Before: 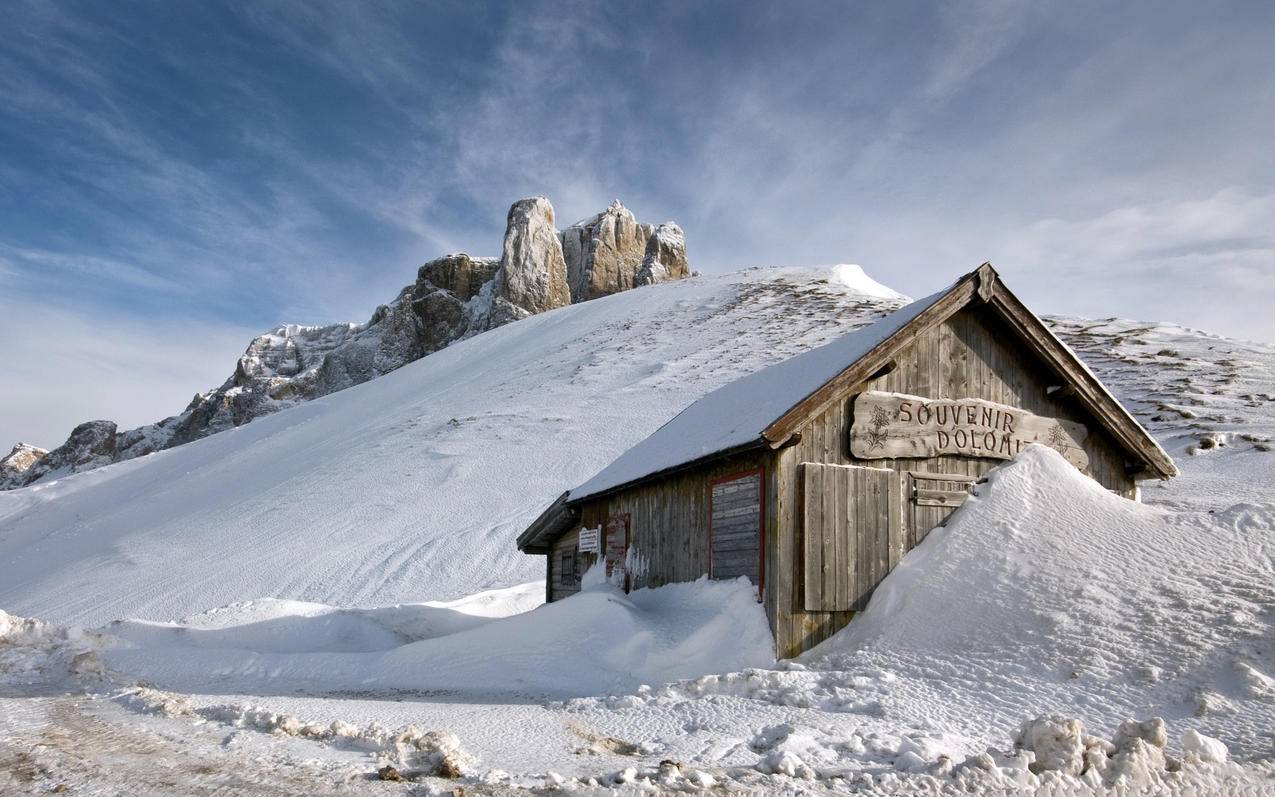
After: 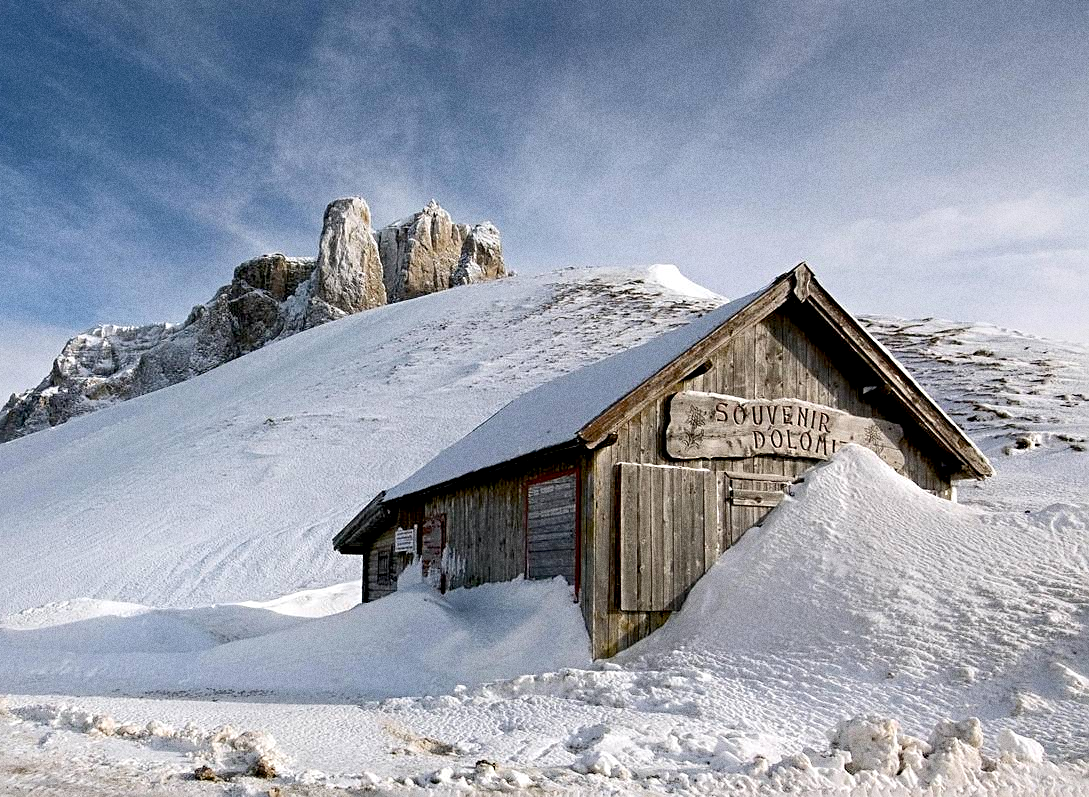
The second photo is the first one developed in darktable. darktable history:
exposure: black level correction 0.01, exposure 0.011 EV, compensate highlight preservation false
grain: coarseness 0.09 ISO, strength 40%
crop and rotate: left 14.584%
shadows and highlights: highlights 70.7, soften with gaussian
sharpen: on, module defaults
